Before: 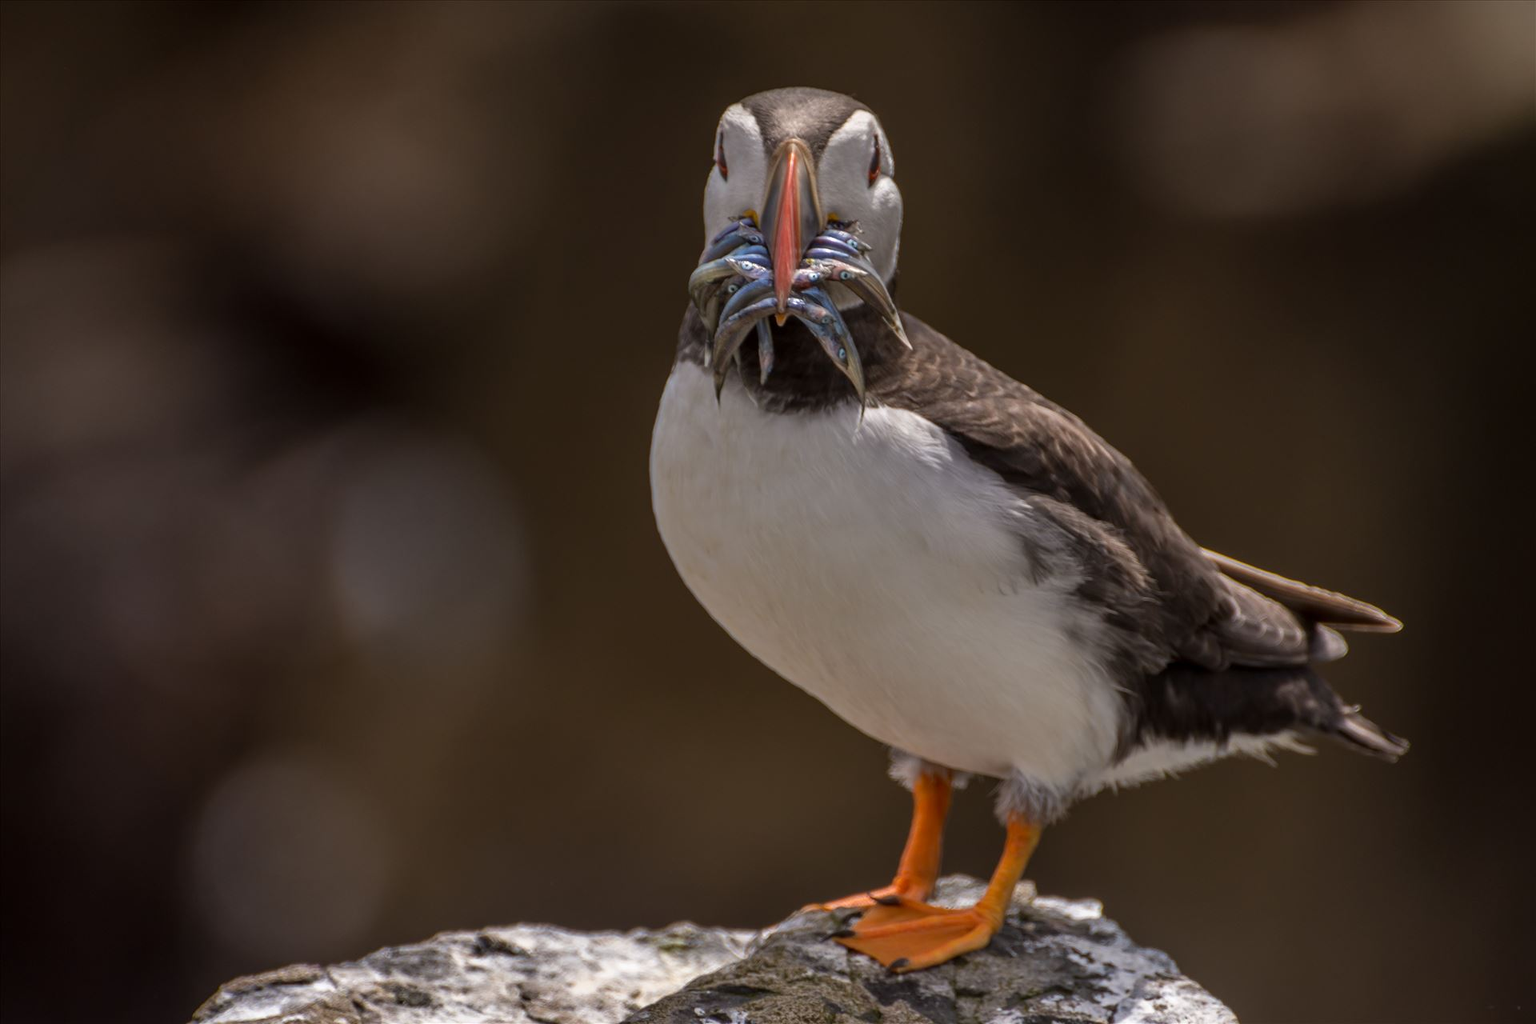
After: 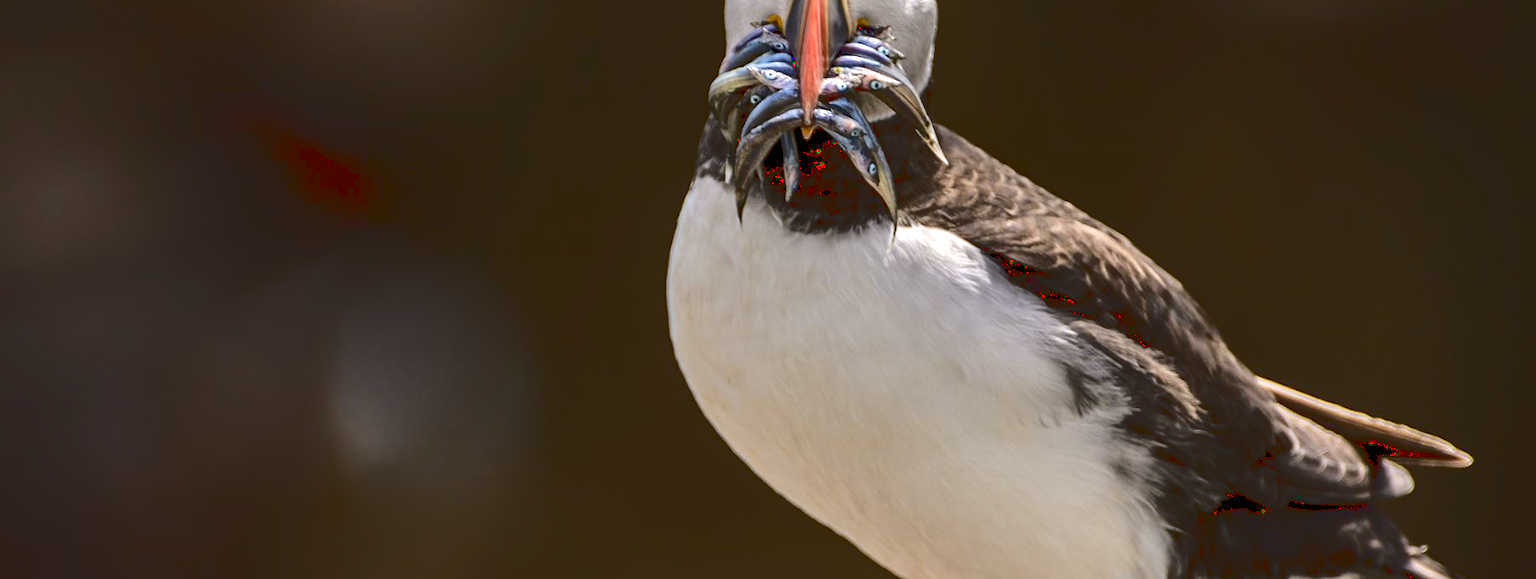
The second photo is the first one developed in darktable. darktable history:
crop: left 1.791%, top 19.177%, right 4.824%, bottom 27.891%
tone curve: curves: ch0 [(0, 0) (0.227, 0.17) (0.766, 0.774) (1, 1)]; ch1 [(0, 0) (0.114, 0.127) (0.437, 0.452) (0.498, 0.495) (0.579, 0.576) (1, 1)]; ch2 [(0, 0) (0.233, 0.259) (0.493, 0.492) (0.568, 0.579) (1, 1)], color space Lab, independent channels, preserve colors none
base curve: curves: ch0 [(0, 0.024) (0.055, 0.065) (0.121, 0.166) (0.236, 0.319) (0.693, 0.726) (1, 1)]
contrast equalizer: y [[0.5, 0.542, 0.583, 0.625, 0.667, 0.708], [0.5 ×6], [0.5 ×6], [0 ×6], [0 ×6]], mix 0.28
tone equalizer: -8 EV -0.758 EV, -7 EV -0.715 EV, -6 EV -0.629 EV, -5 EV -0.366 EV, -3 EV 0.389 EV, -2 EV 0.6 EV, -1 EV 0.679 EV, +0 EV 0.771 EV
